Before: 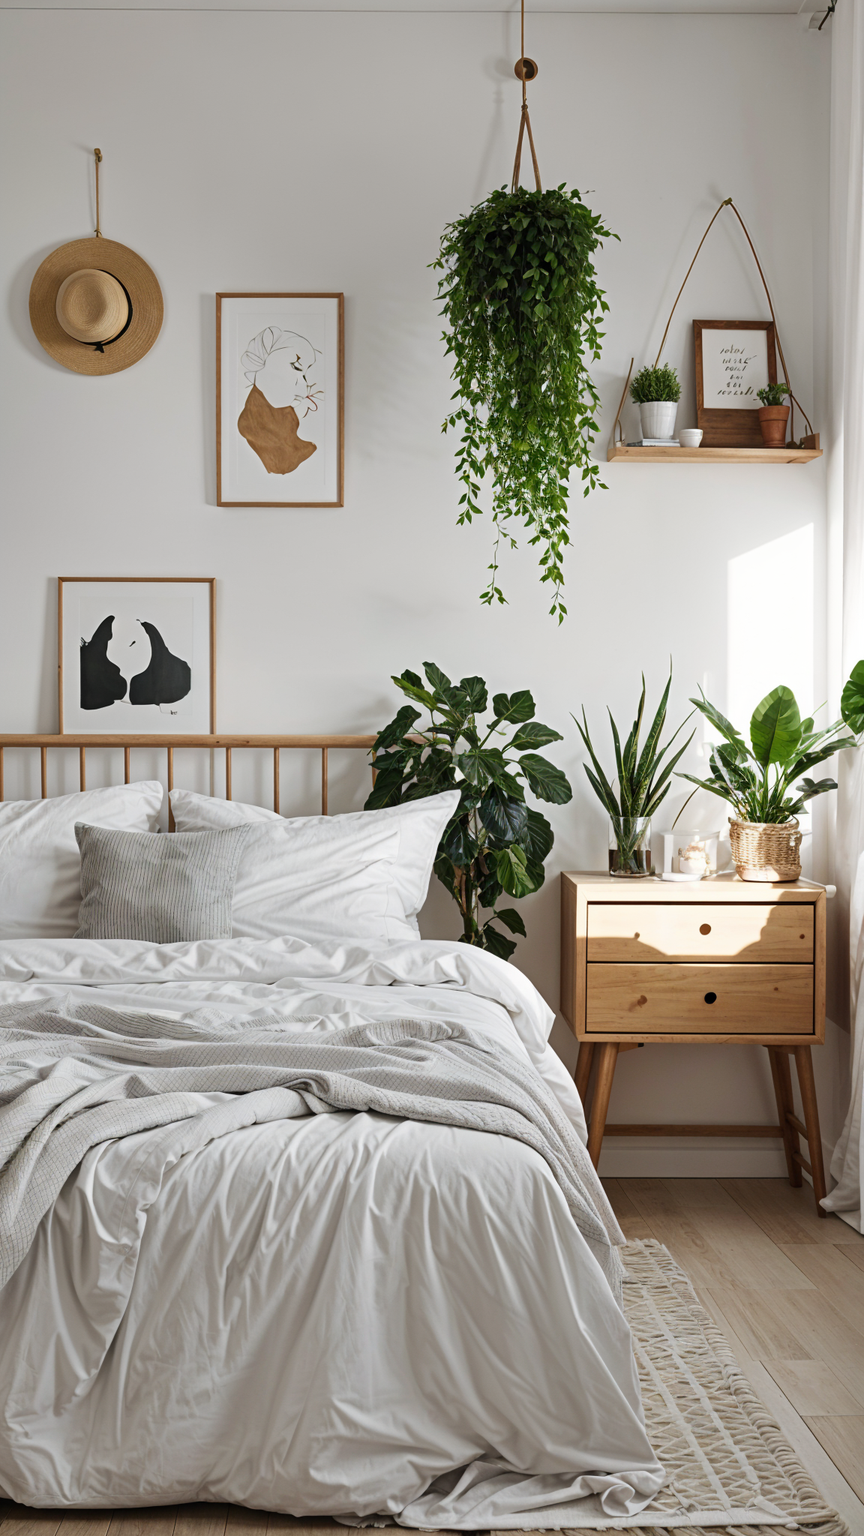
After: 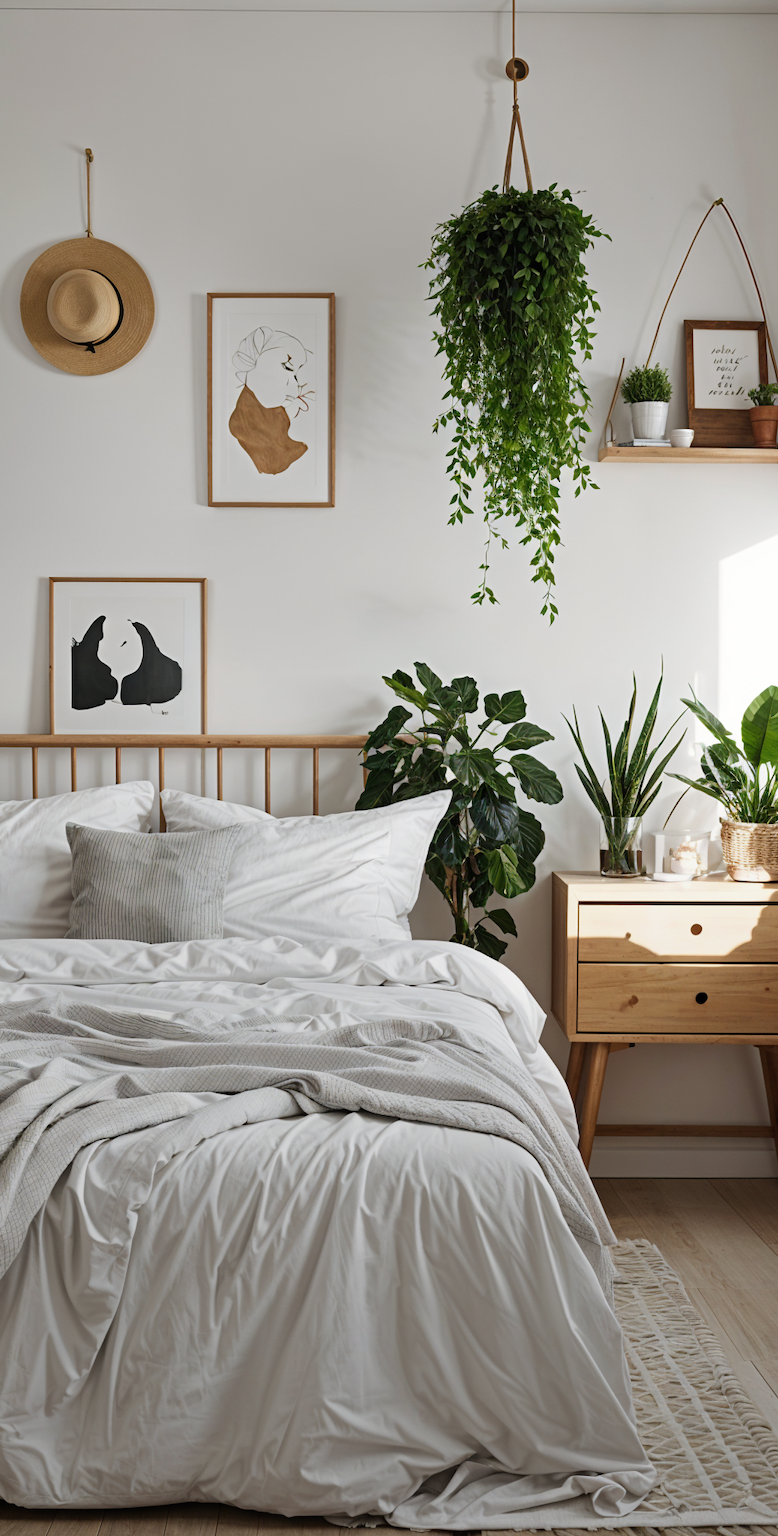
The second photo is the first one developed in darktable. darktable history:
graduated density: rotation -180°, offset 24.95
crop and rotate: left 1.088%, right 8.807%
